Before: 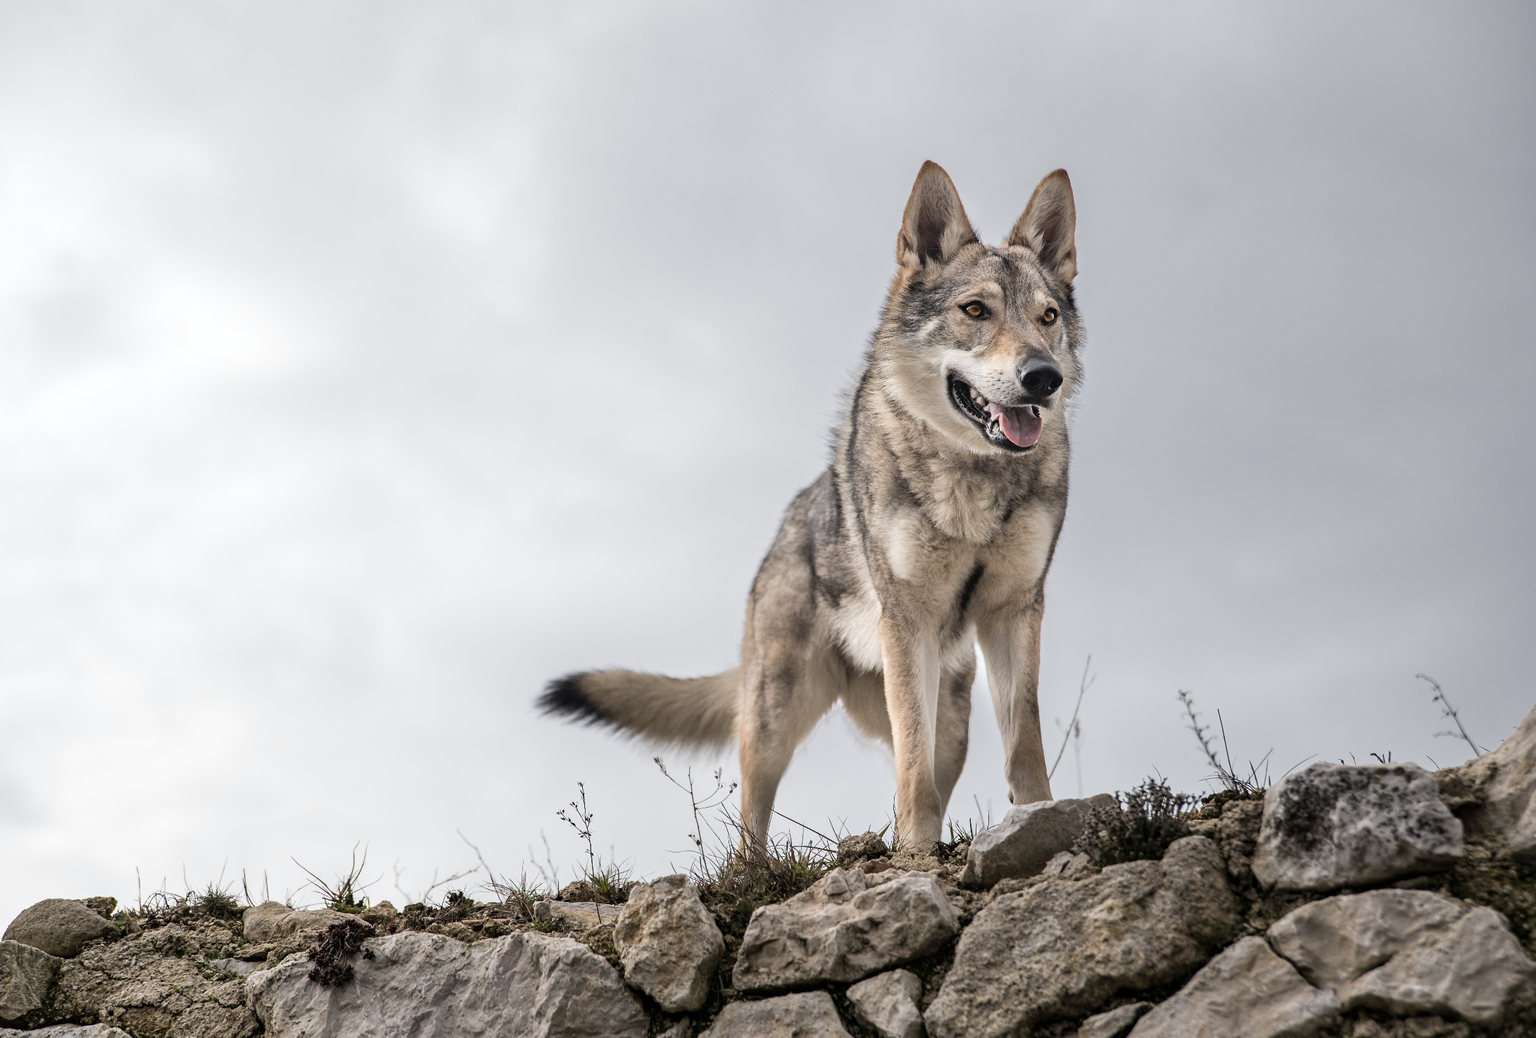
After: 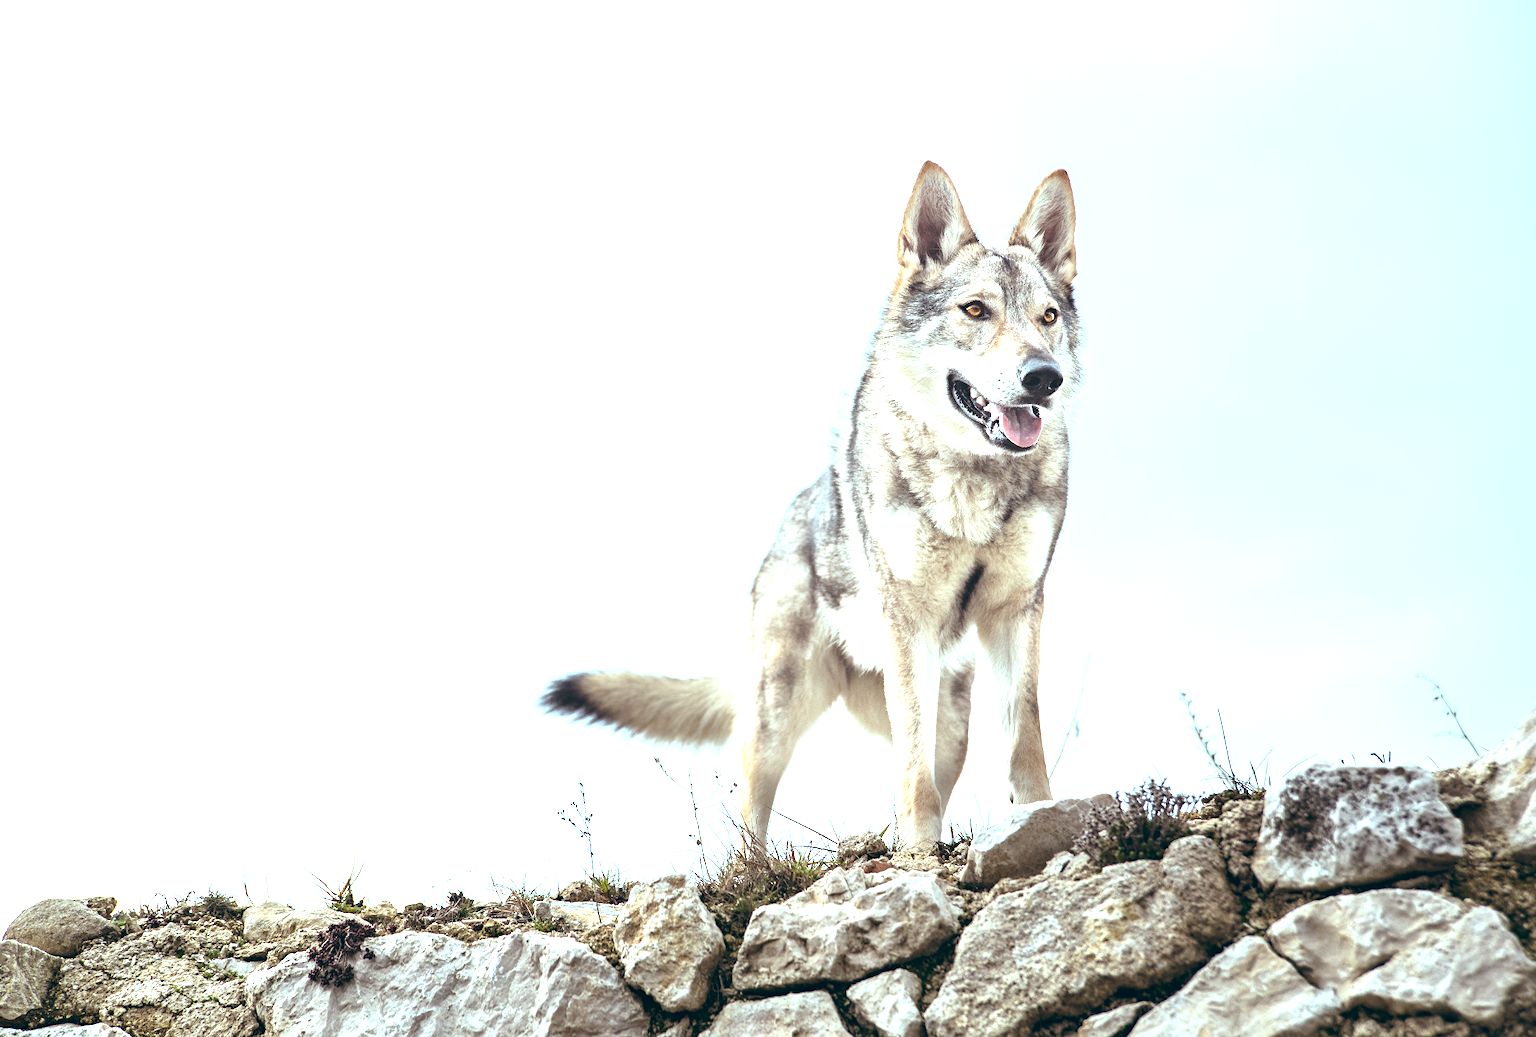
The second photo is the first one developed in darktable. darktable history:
color balance: lift [1.003, 0.993, 1.001, 1.007], gamma [1.018, 1.072, 0.959, 0.928], gain [0.974, 0.873, 1.031, 1.127]
exposure: black level correction 0, exposure 1.7 EV, compensate exposure bias true, compensate highlight preservation false
base curve: exposure shift 0, preserve colors none
